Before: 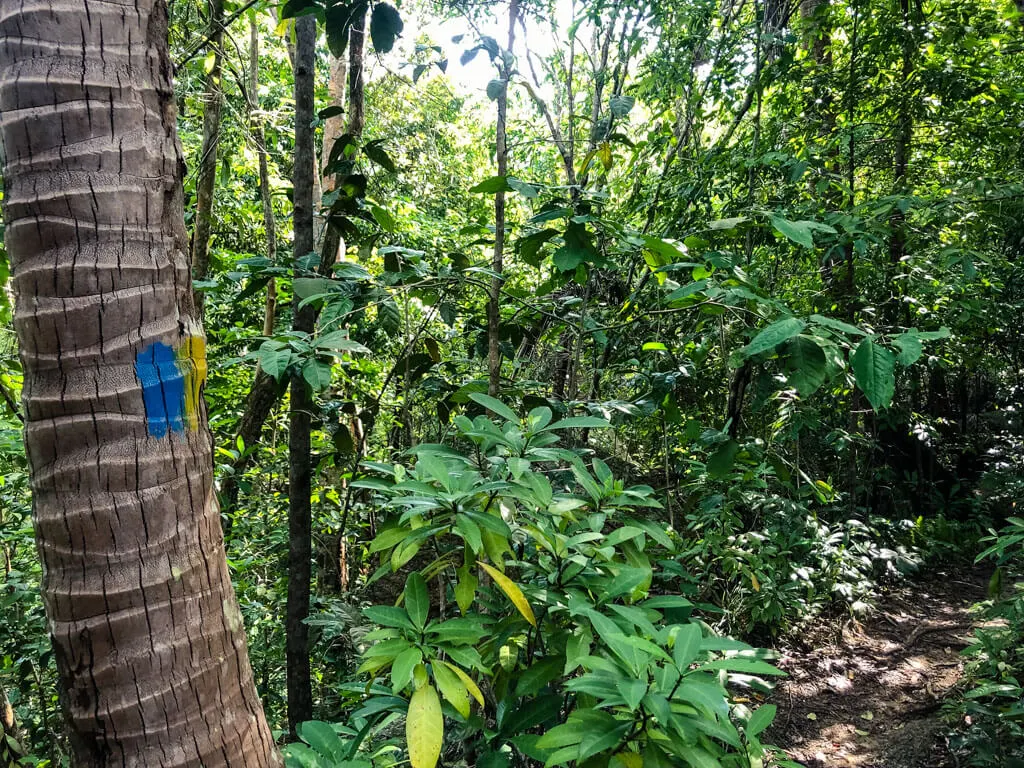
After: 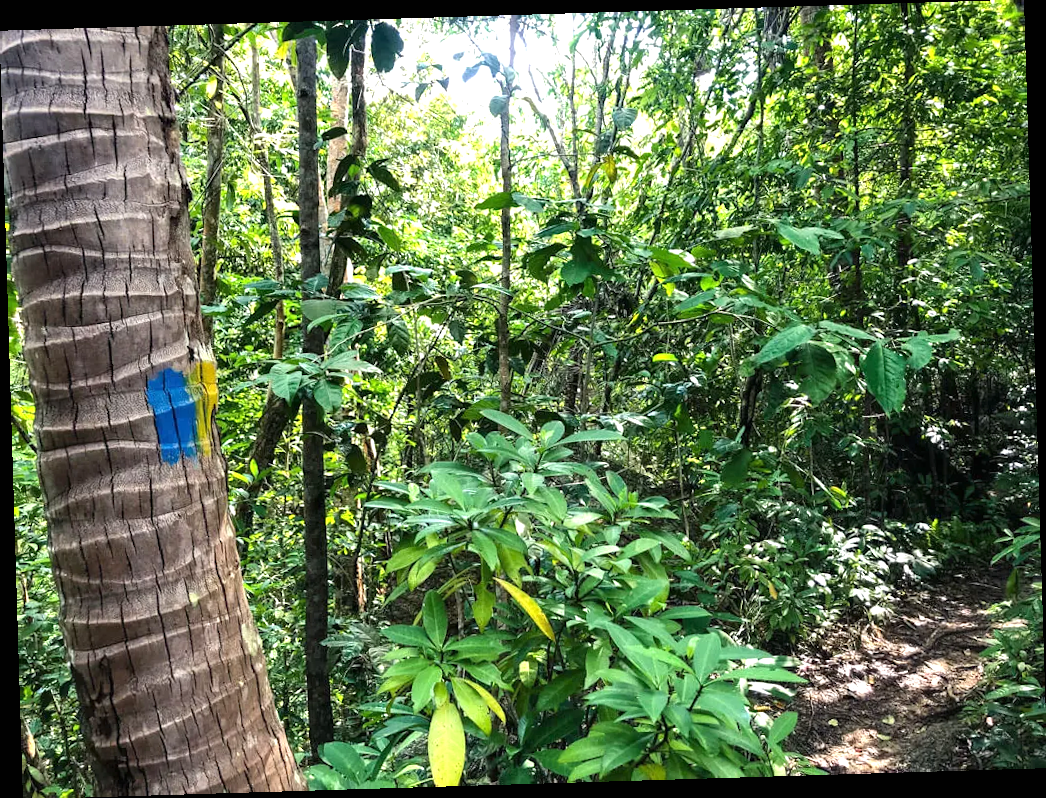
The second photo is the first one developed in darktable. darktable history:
exposure: black level correction 0, exposure 0.7 EV, compensate exposure bias true, compensate highlight preservation false
rotate and perspective: rotation -1.75°, automatic cropping off
